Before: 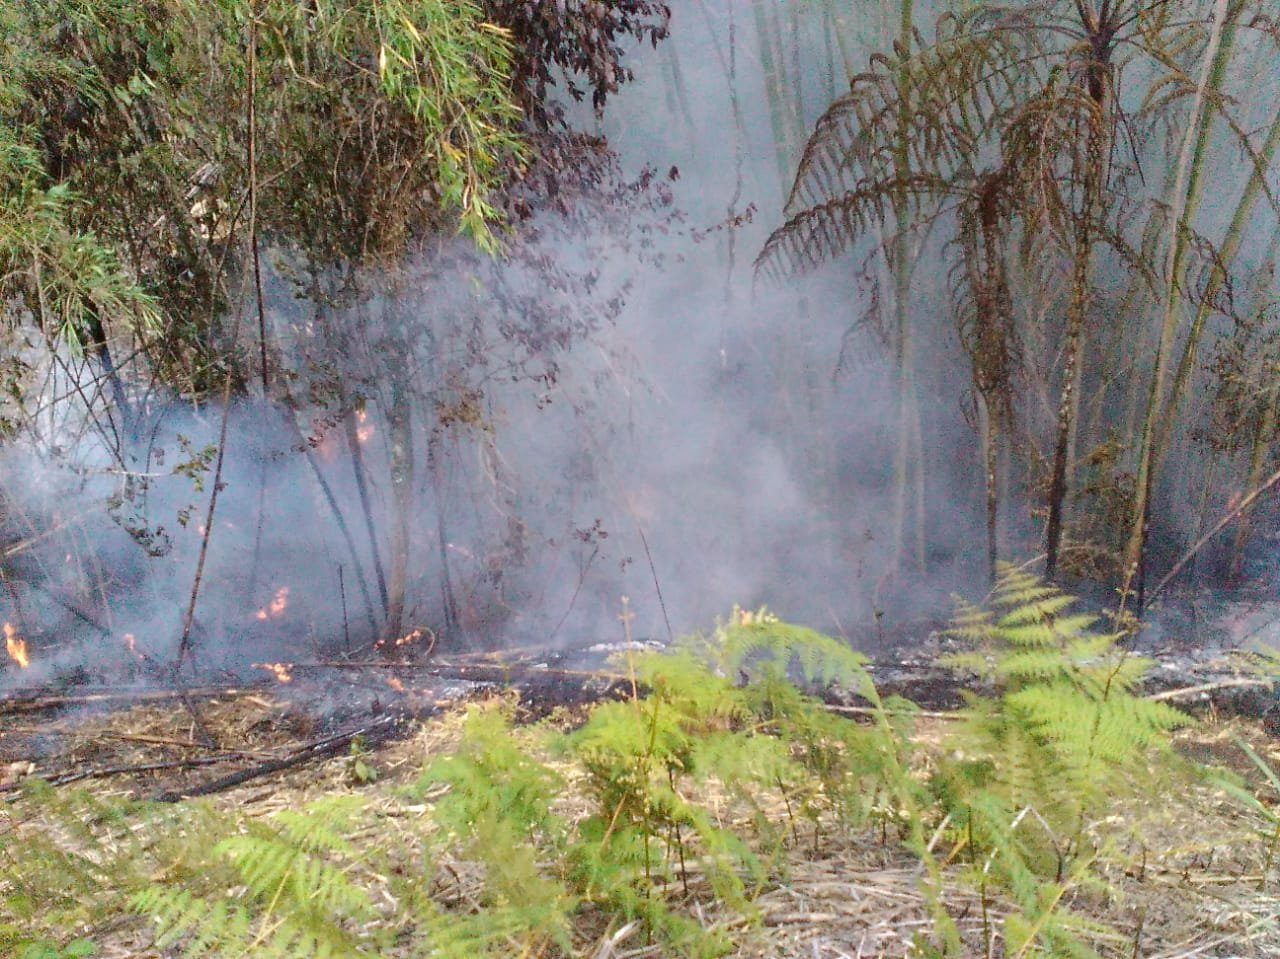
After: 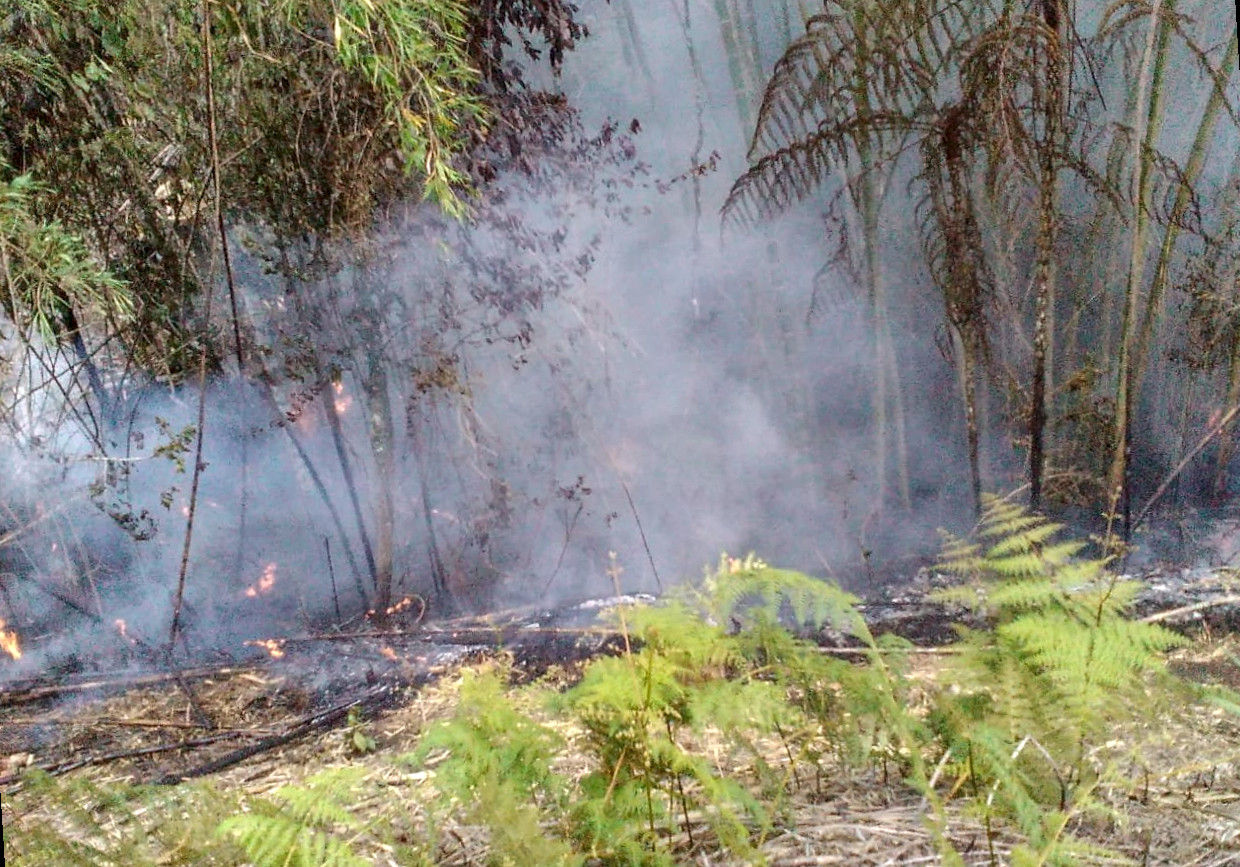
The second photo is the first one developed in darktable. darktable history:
local contrast: detail 130%
rotate and perspective: rotation -3.52°, crop left 0.036, crop right 0.964, crop top 0.081, crop bottom 0.919
